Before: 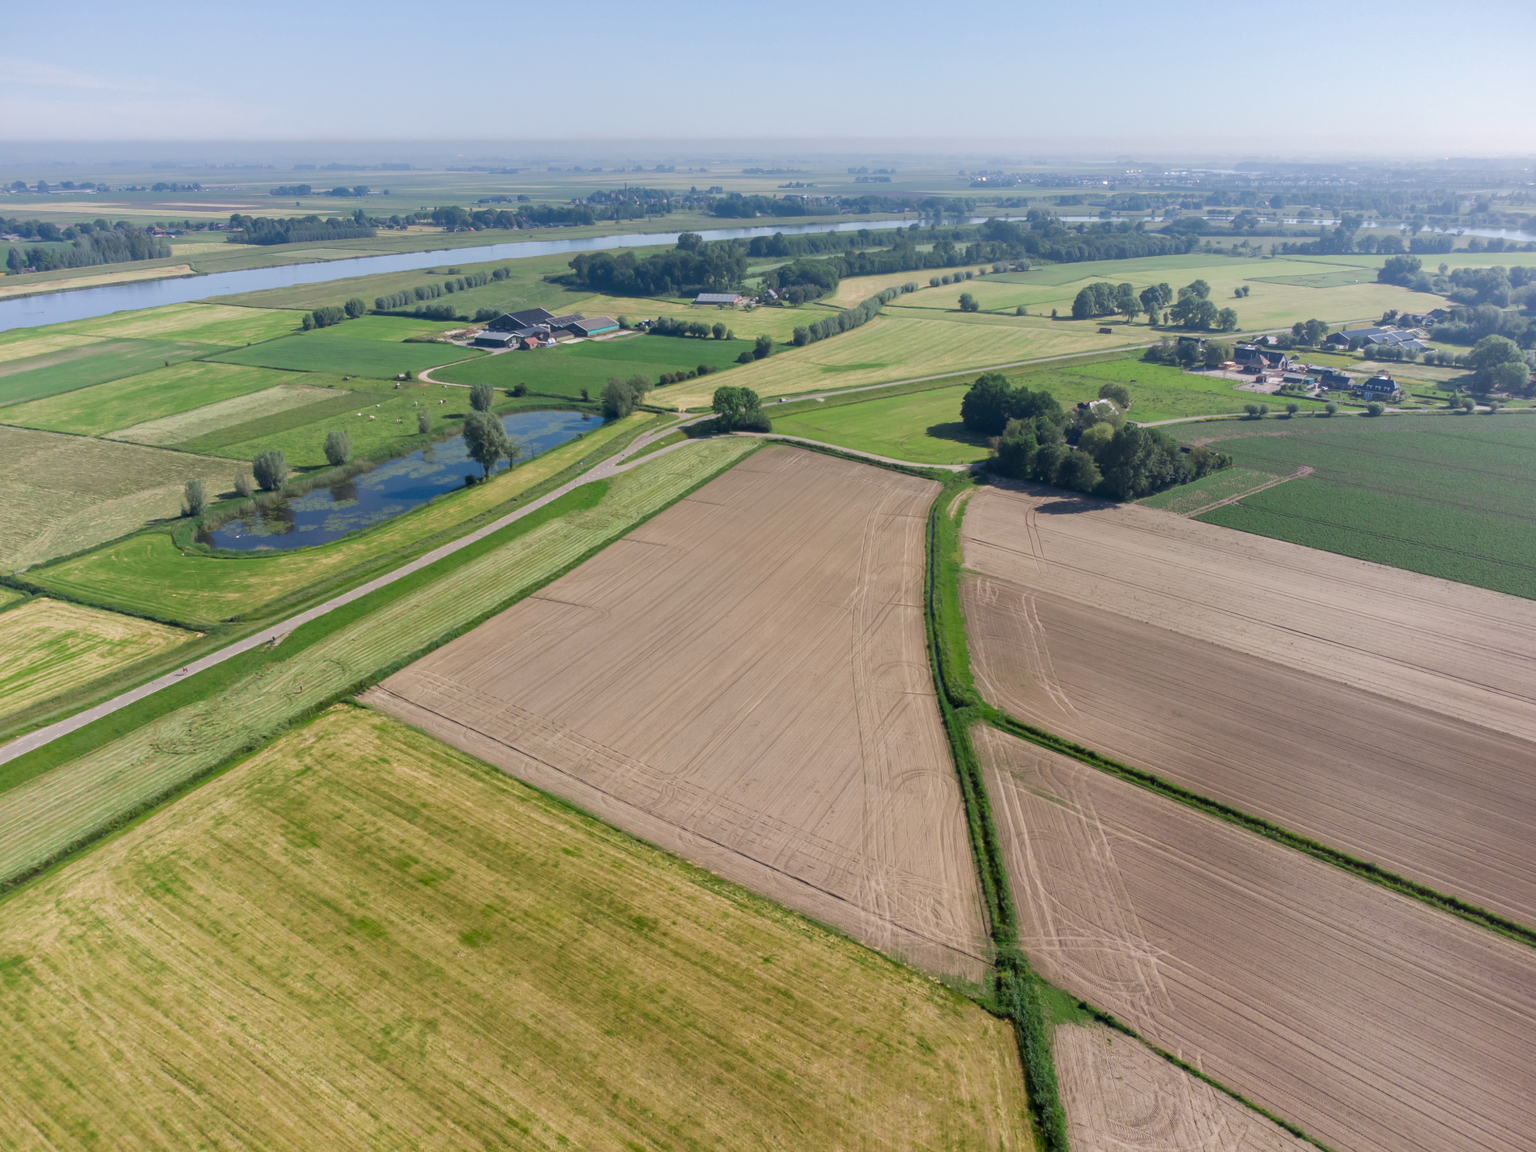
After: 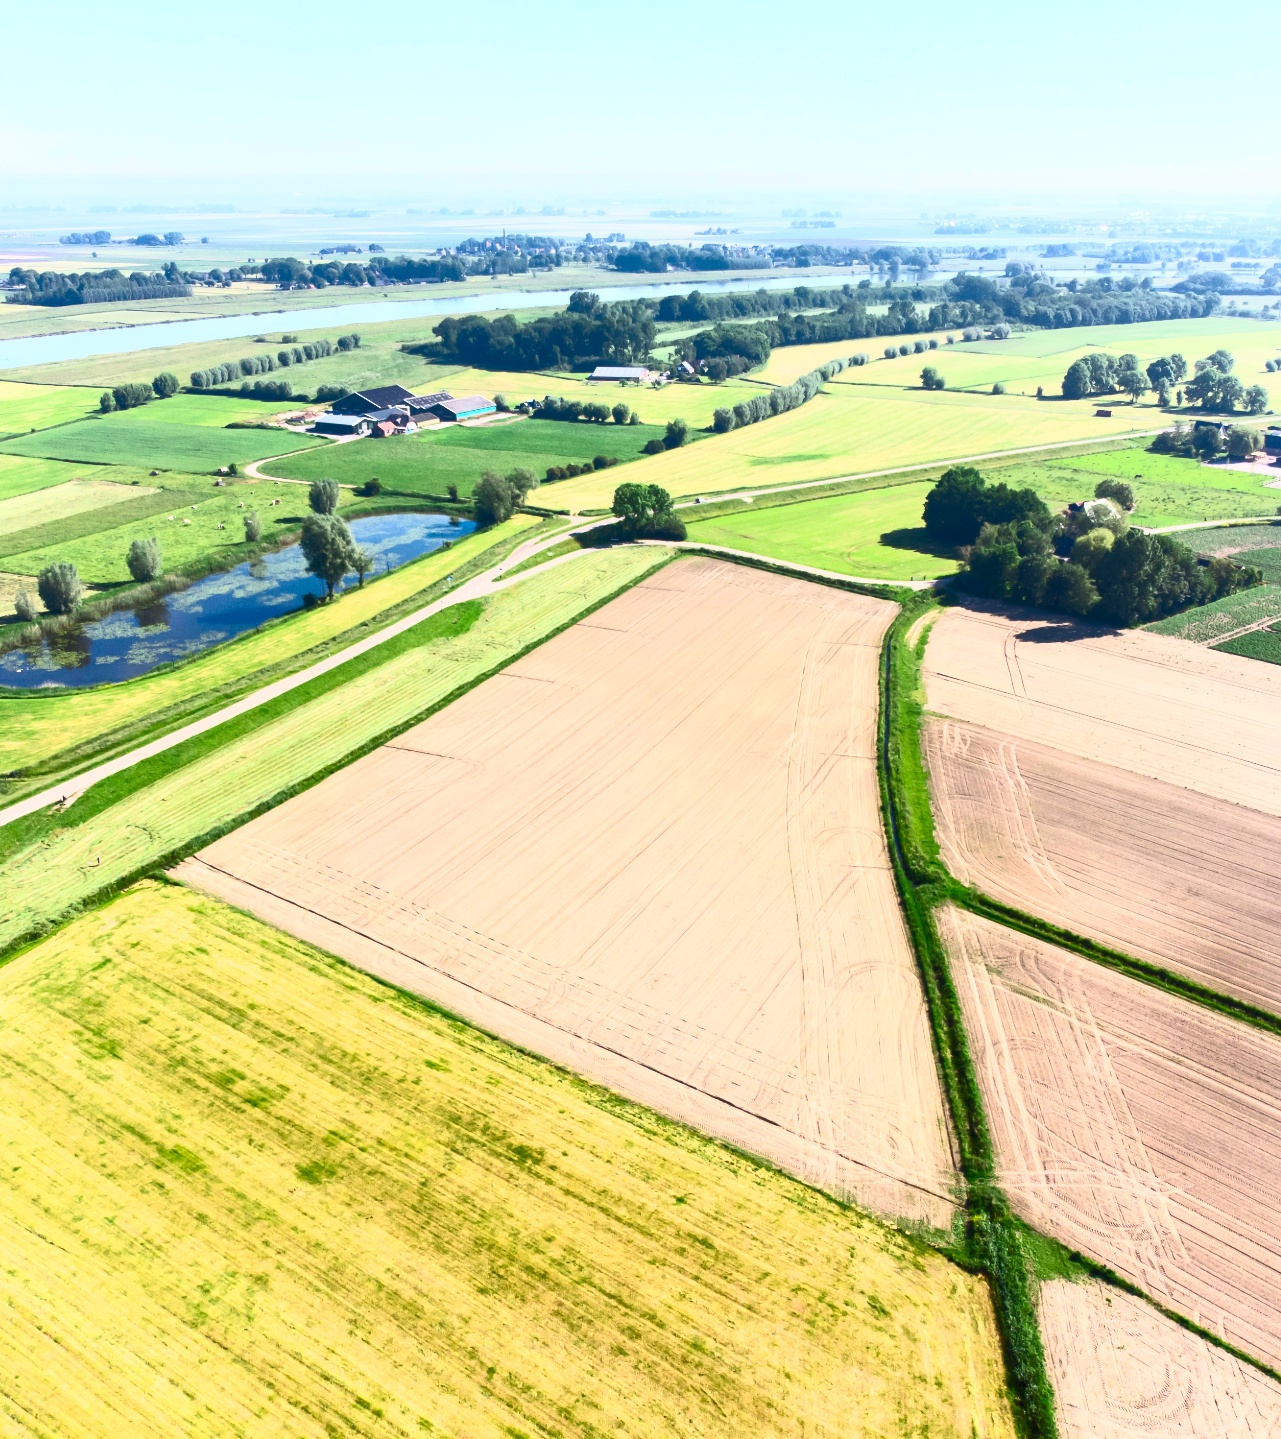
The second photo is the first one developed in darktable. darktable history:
contrast brightness saturation: contrast 0.839, brightness 0.598, saturation 0.587
crop and rotate: left 14.486%, right 18.745%
